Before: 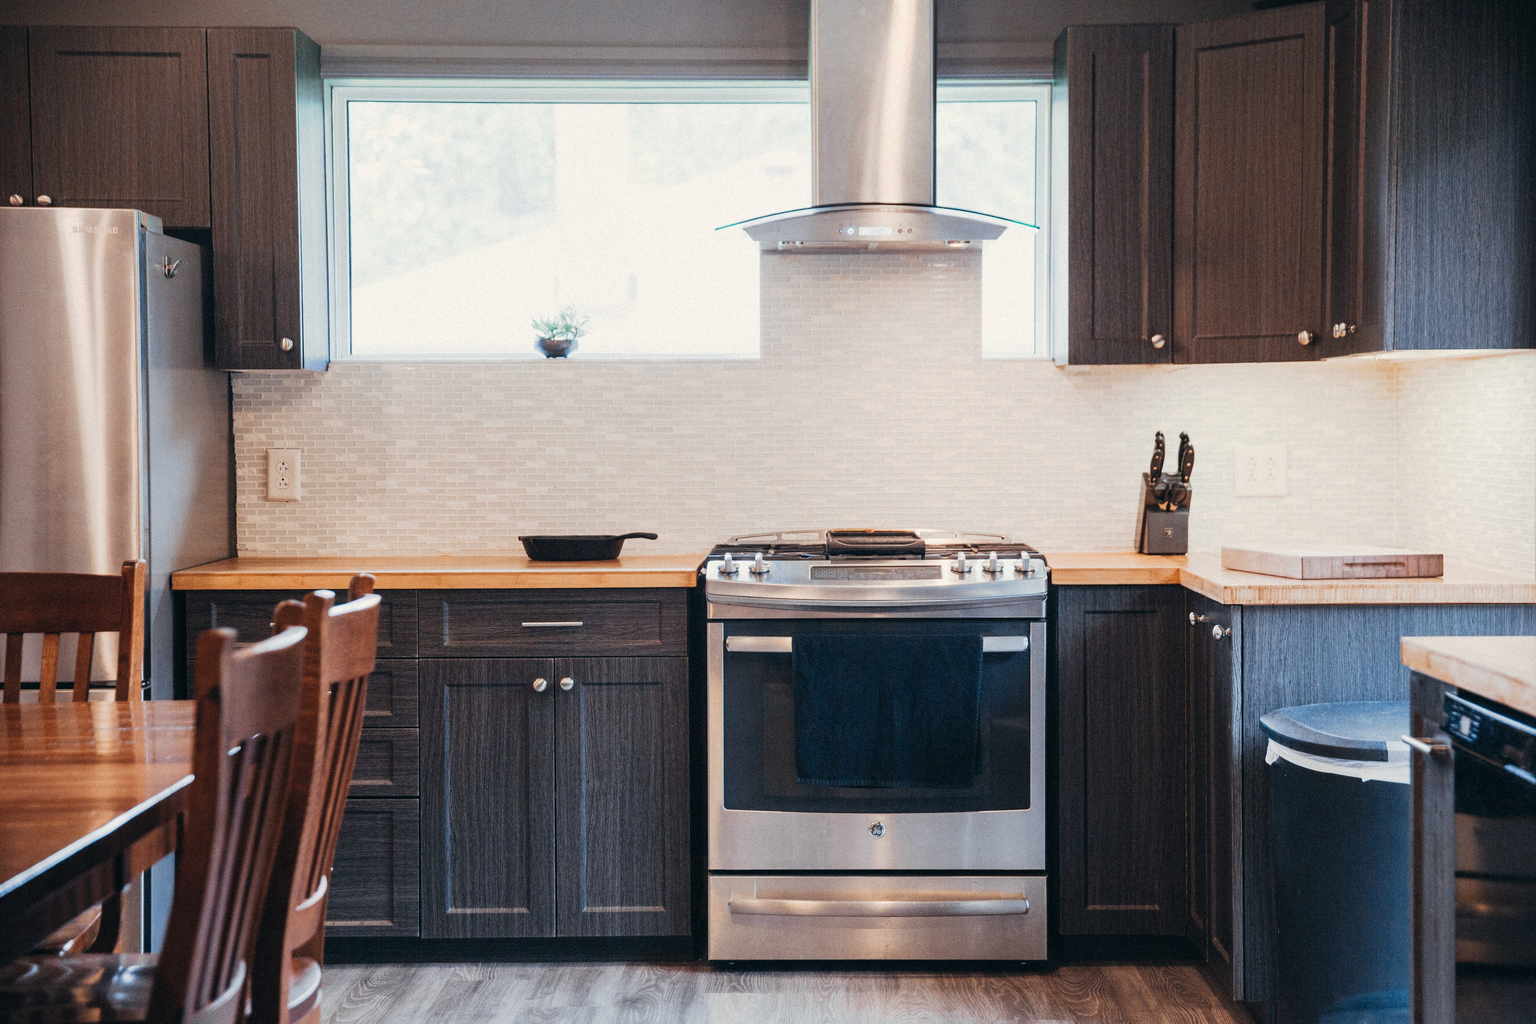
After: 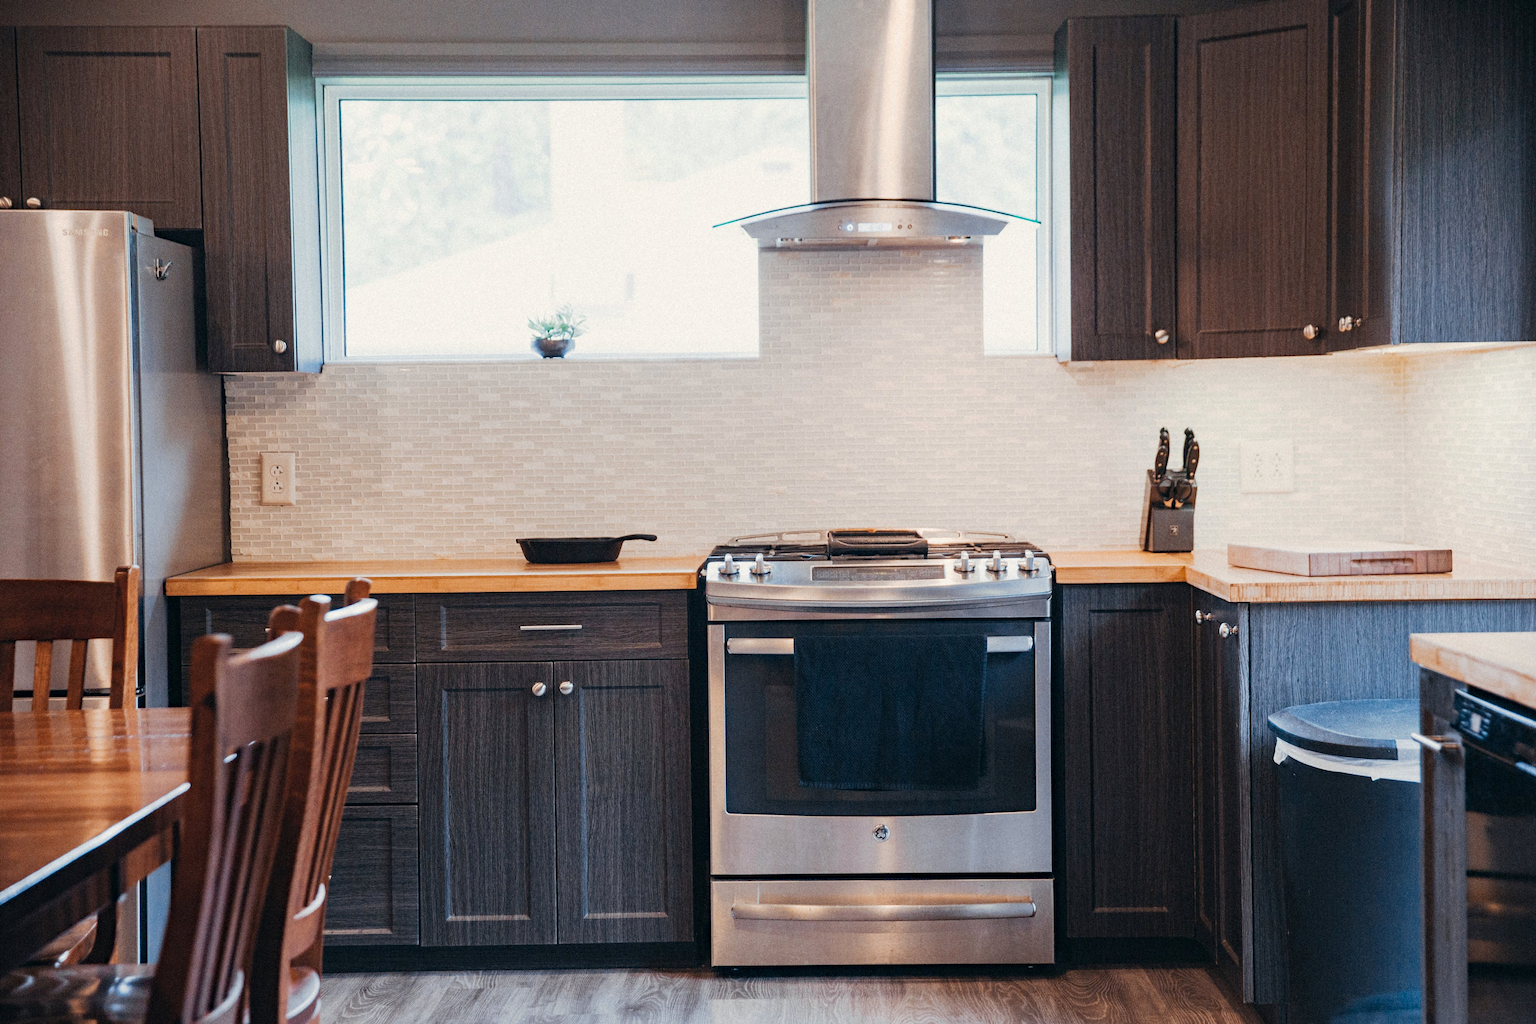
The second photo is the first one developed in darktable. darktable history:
rotate and perspective: rotation -0.45°, automatic cropping original format, crop left 0.008, crop right 0.992, crop top 0.012, crop bottom 0.988
haze removal: compatibility mode true, adaptive false
